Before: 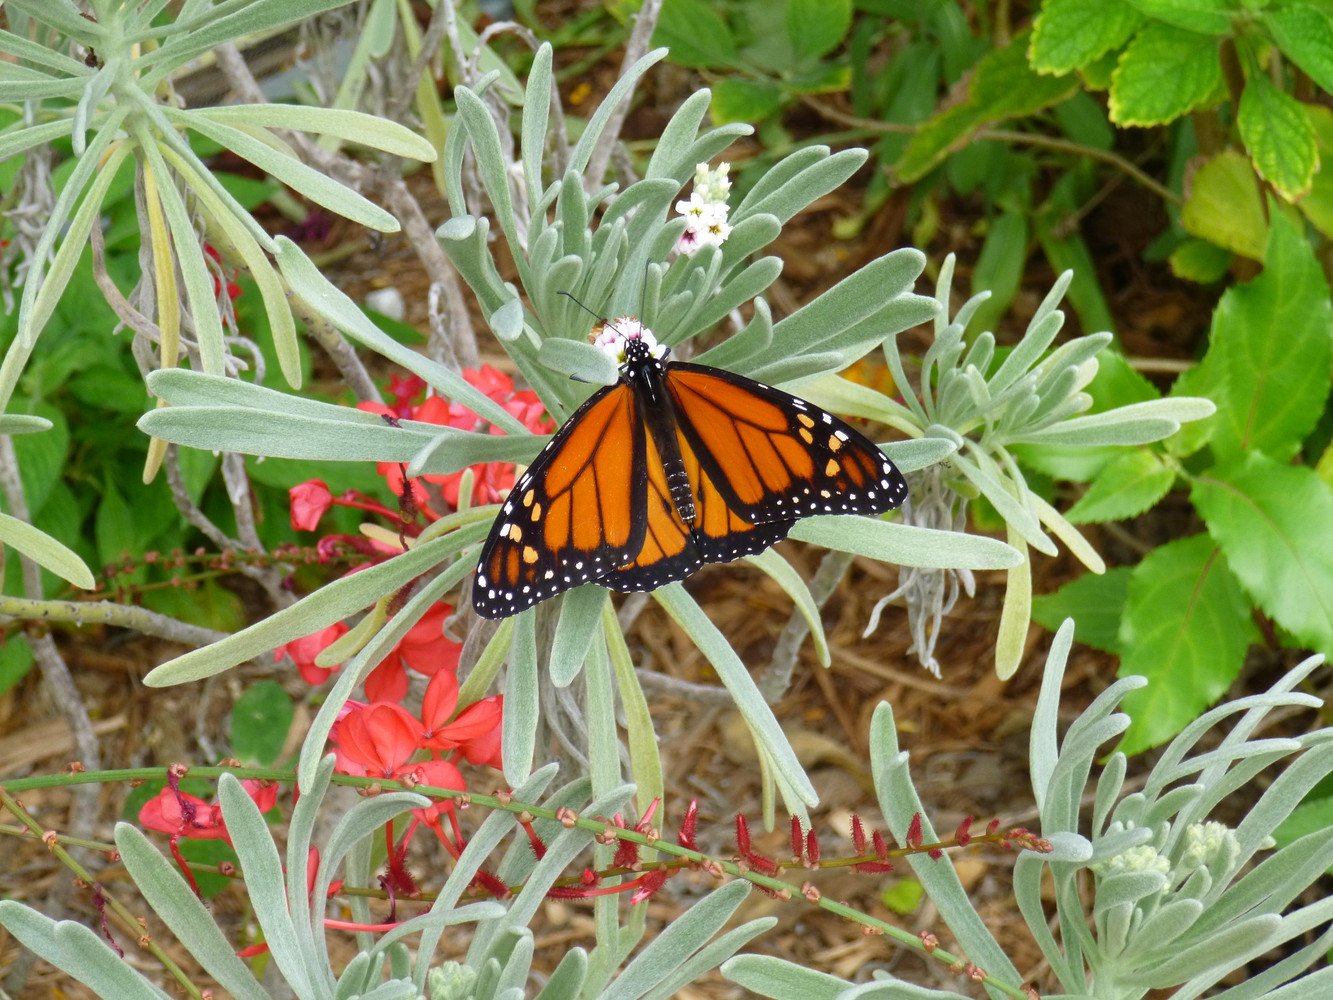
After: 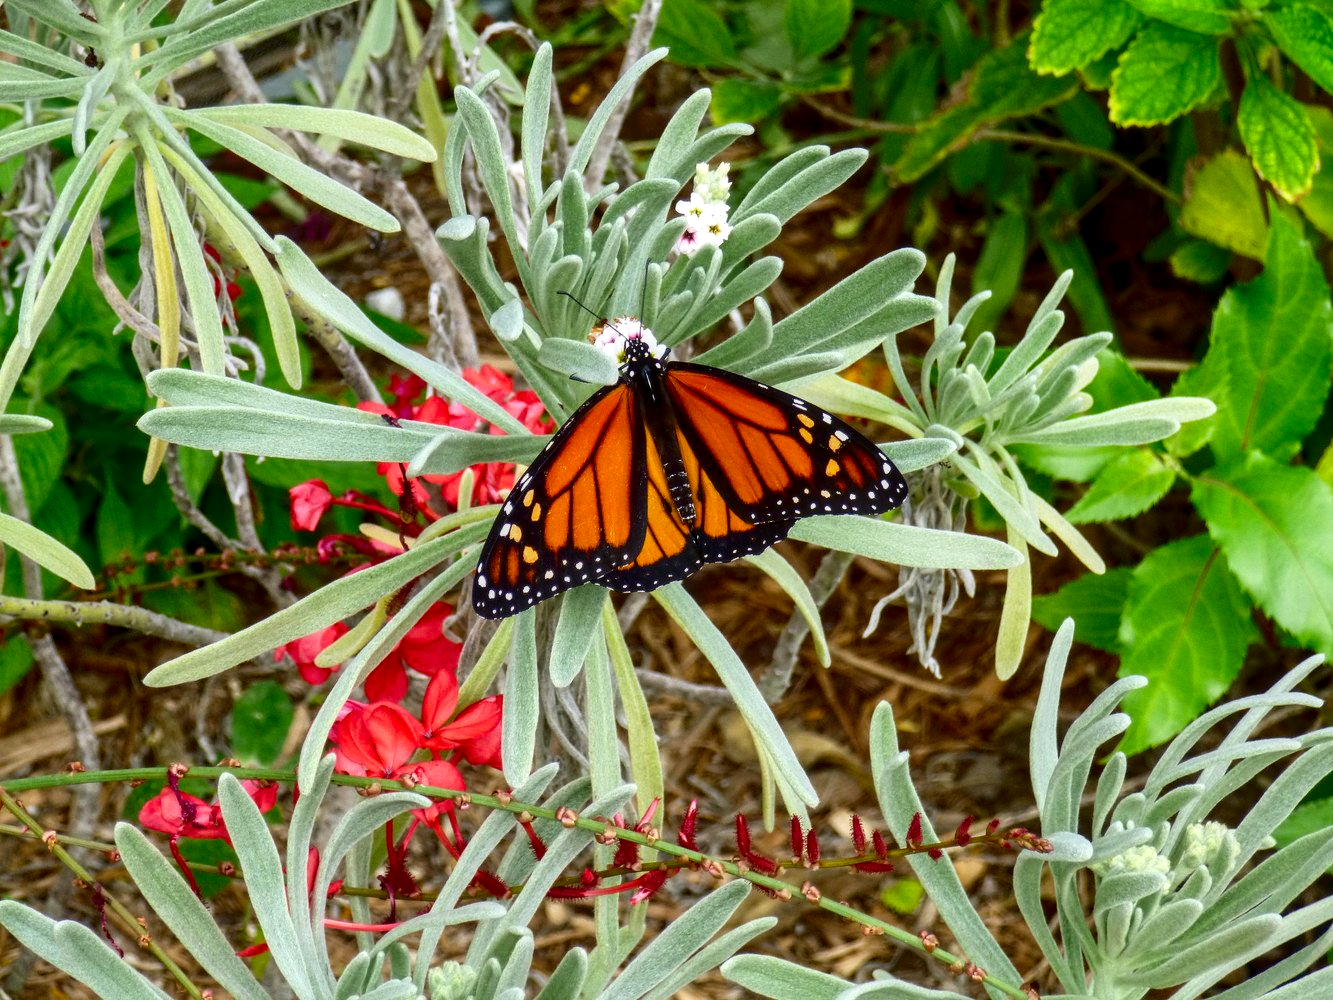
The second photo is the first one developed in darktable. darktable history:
local contrast: detail 130%
contrast brightness saturation: contrast 0.21, brightness -0.11, saturation 0.21
